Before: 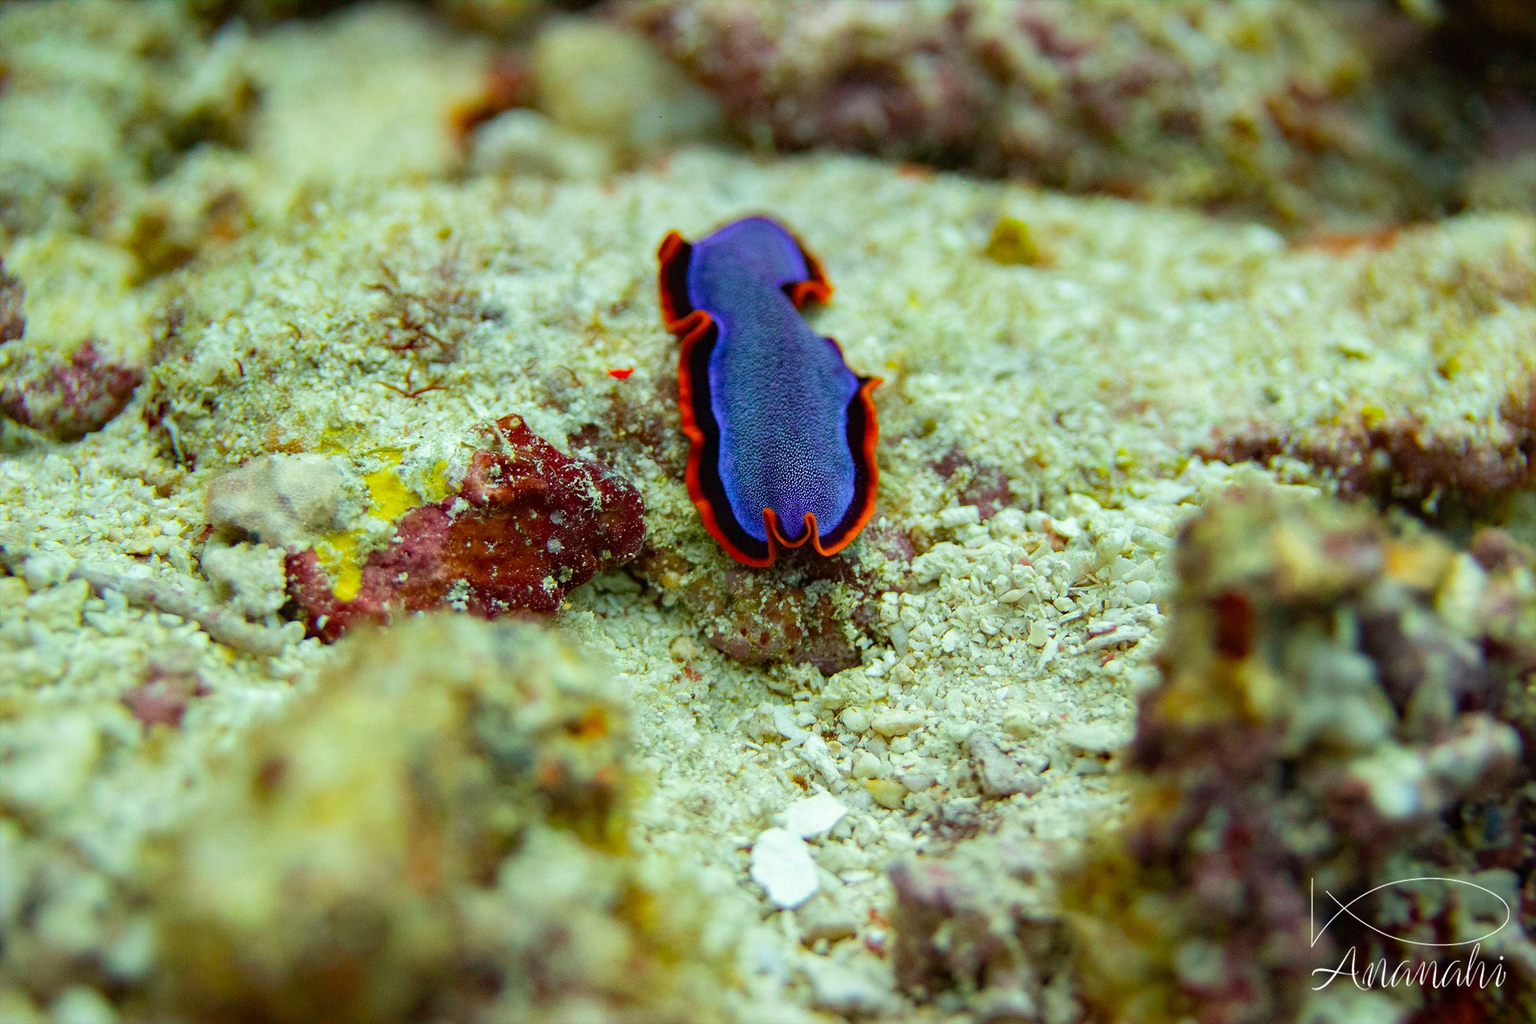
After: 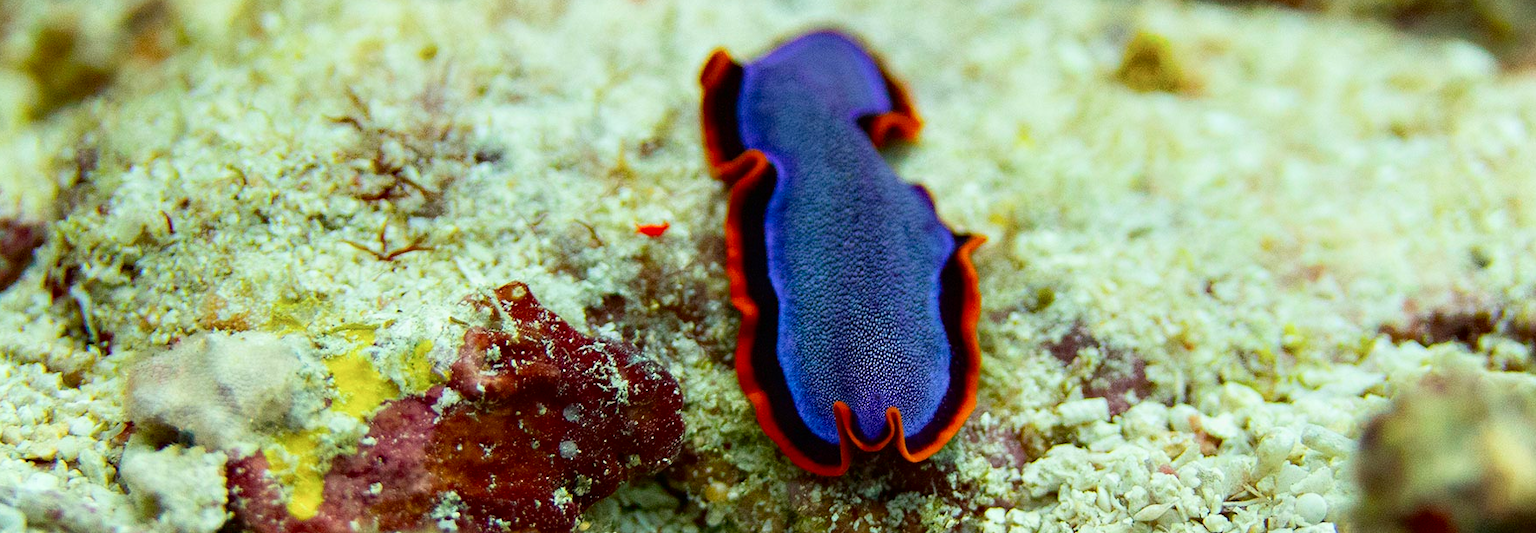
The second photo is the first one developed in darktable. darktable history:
crop: left 7.001%, top 18.806%, right 14.309%, bottom 40.168%
shadows and highlights: shadows -61.42, white point adjustment -5.18, highlights 61.62
